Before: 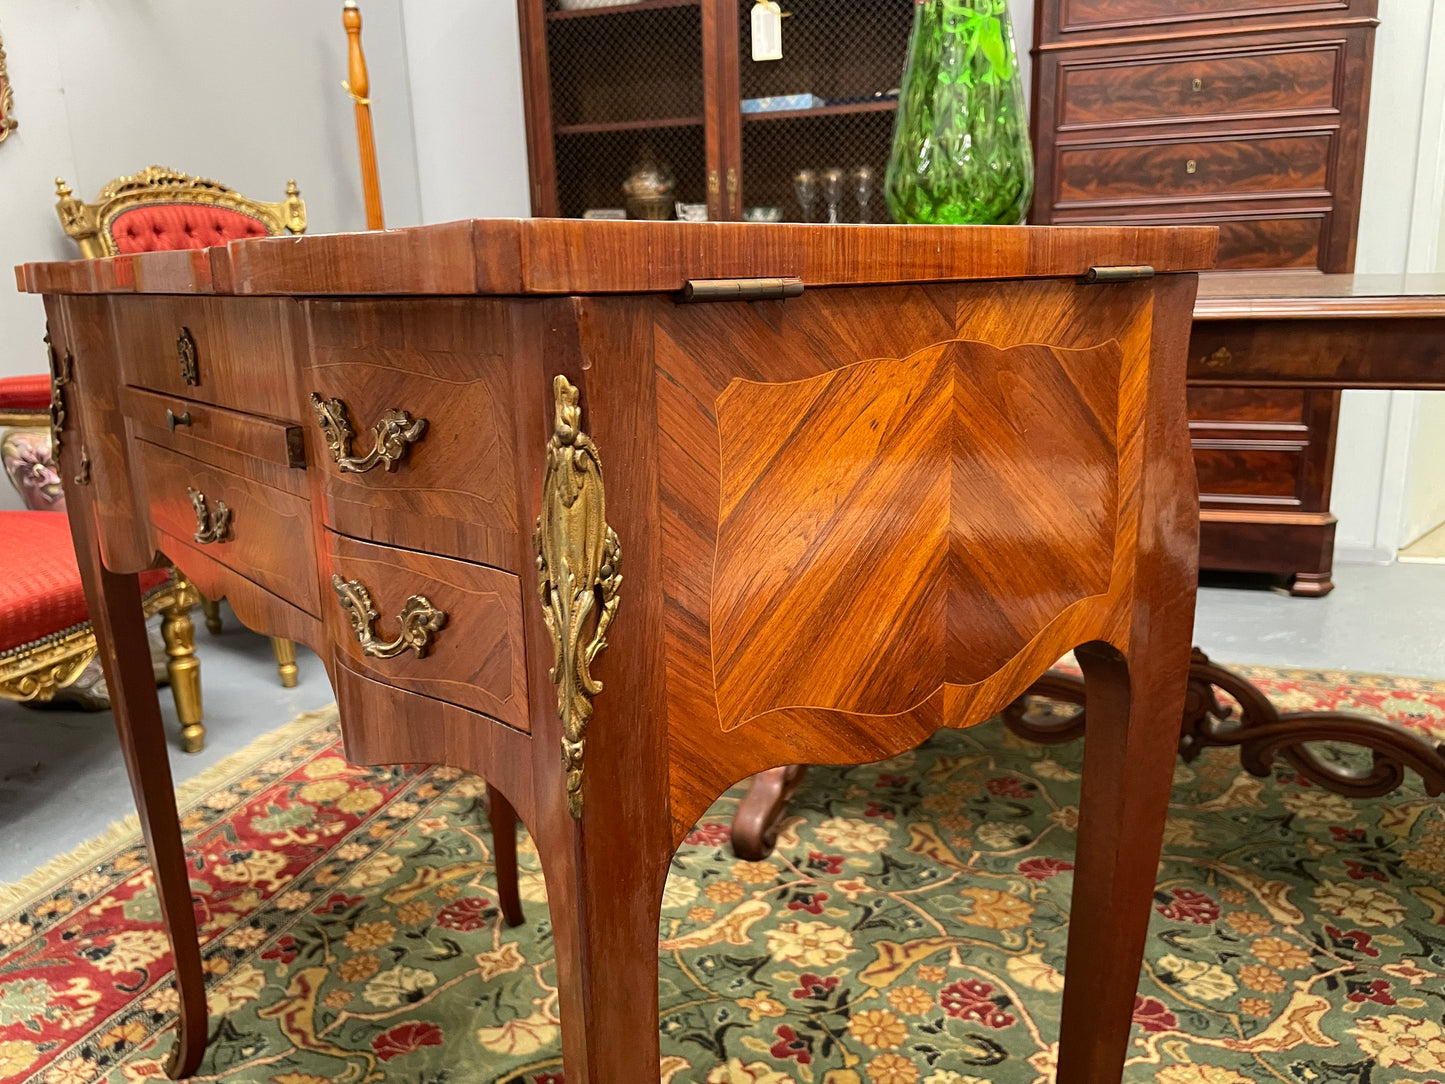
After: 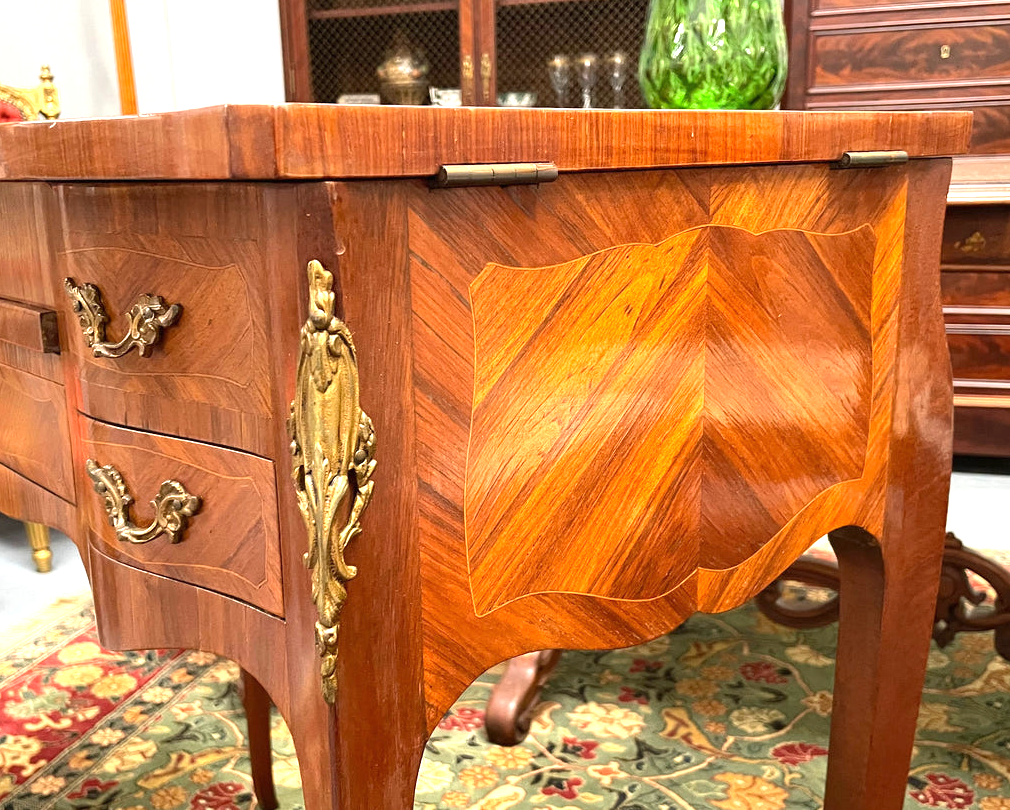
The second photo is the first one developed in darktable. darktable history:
exposure: black level correction 0, exposure 1 EV, compensate exposure bias true, compensate highlight preservation false
crop and rotate: left 17.046%, top 10.659%, right 12.989%, bottom 14.553%
